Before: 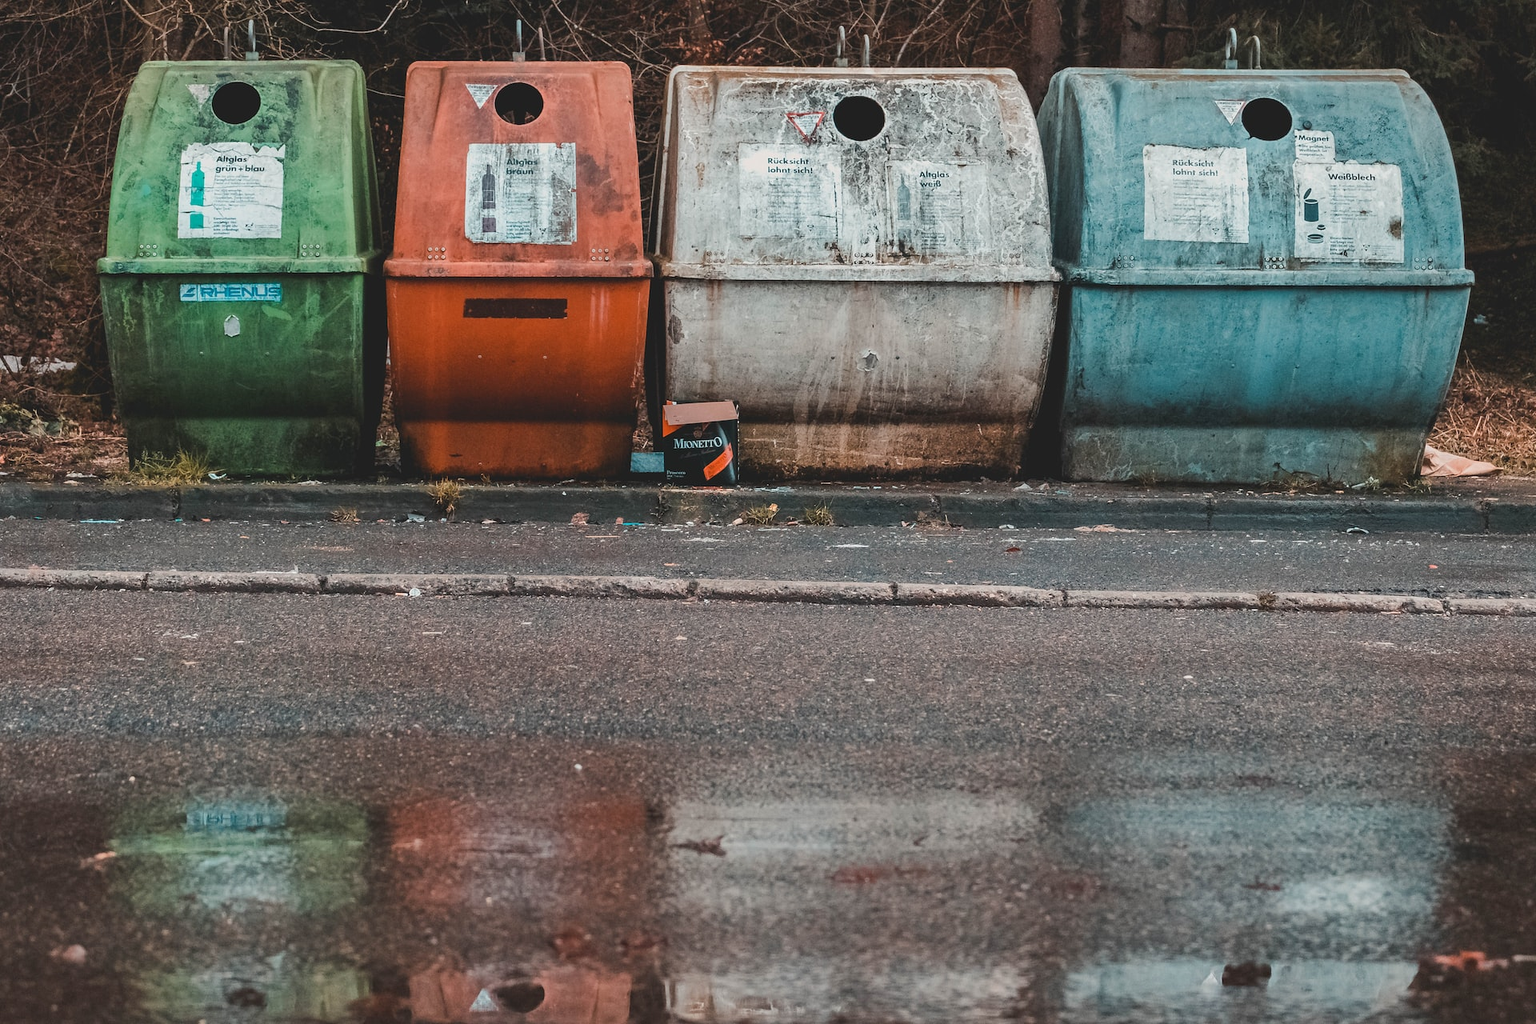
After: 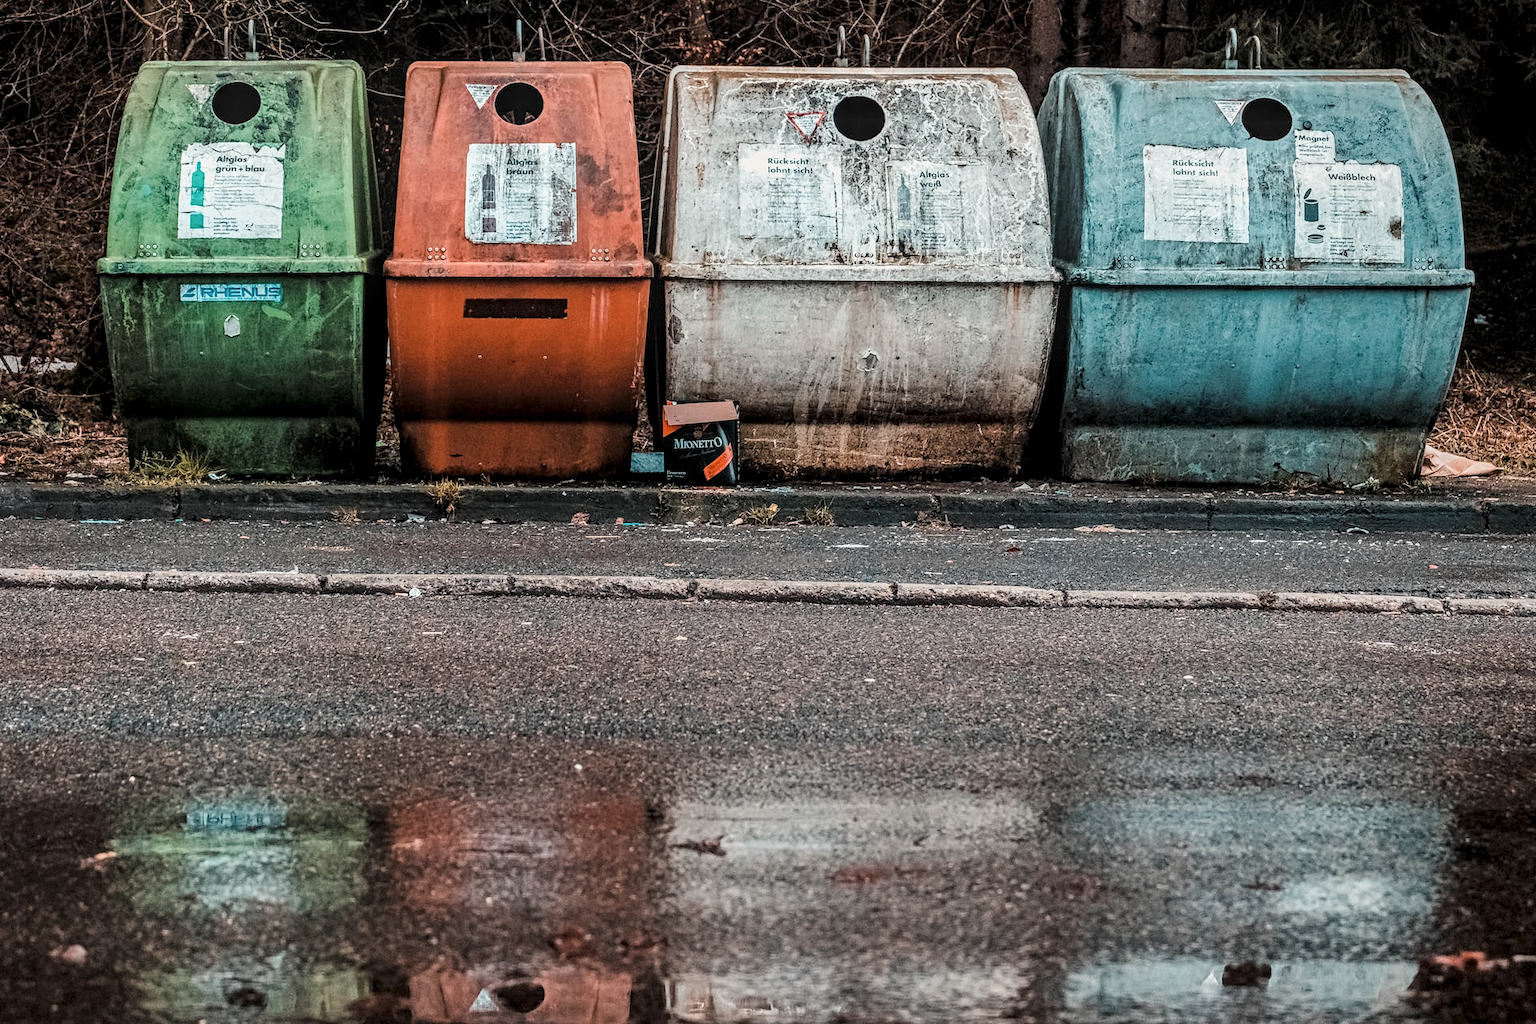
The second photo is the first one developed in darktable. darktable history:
filmic rgb: middle gray luminance 12.62%, black relative exposure -10.12 EV, white relative exposure 3.46 EV, target black luminance 0%, hardness 5.73, latitude 44.94%, contrast 1.218, highlights saturation mix 4.8%, shadows ↔ highlights balance 27.27%
contrast equalizer: octaves 7, y [[0.439, 0.44, 0.442, 0.457, 0.493, 0.498], [0.5 ×6], [0.5 ×6], [0 ×6], [0 ×6]]
local contrast: highlights 60%, shadows 64%, detail 160%
